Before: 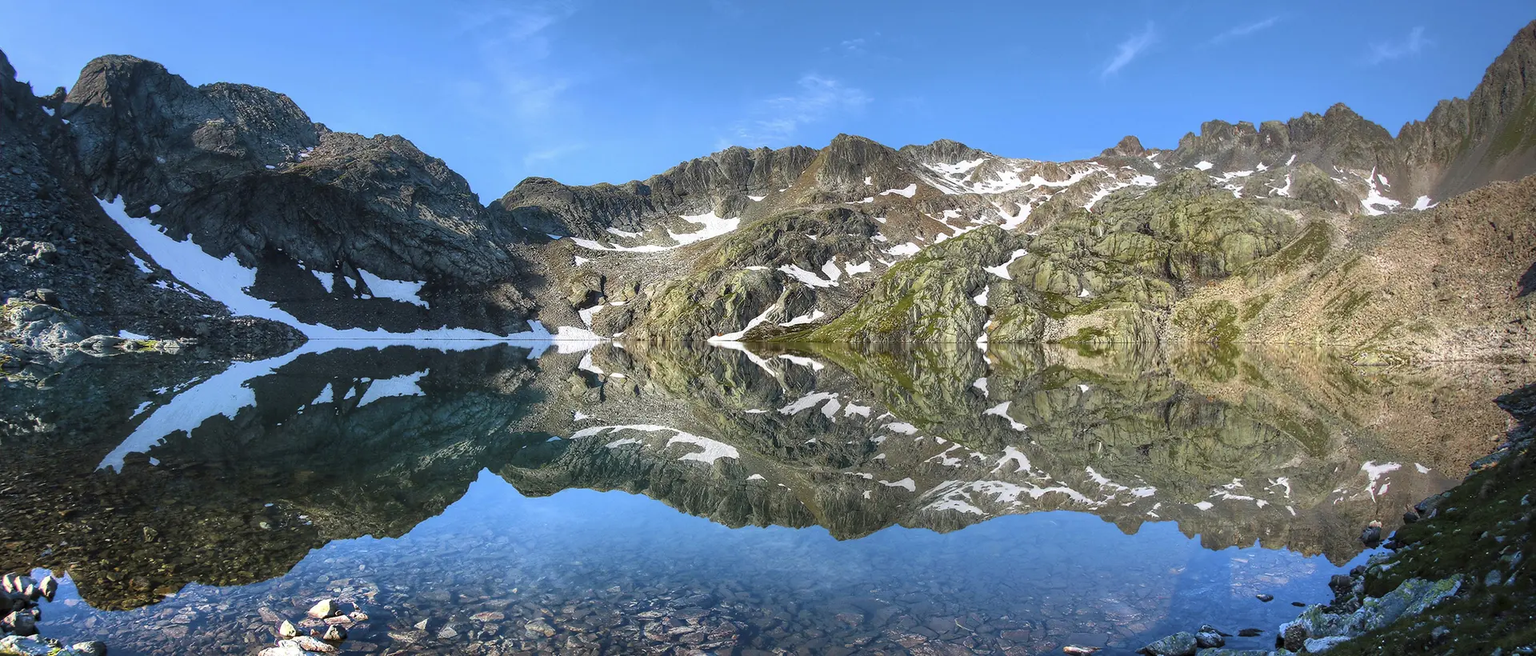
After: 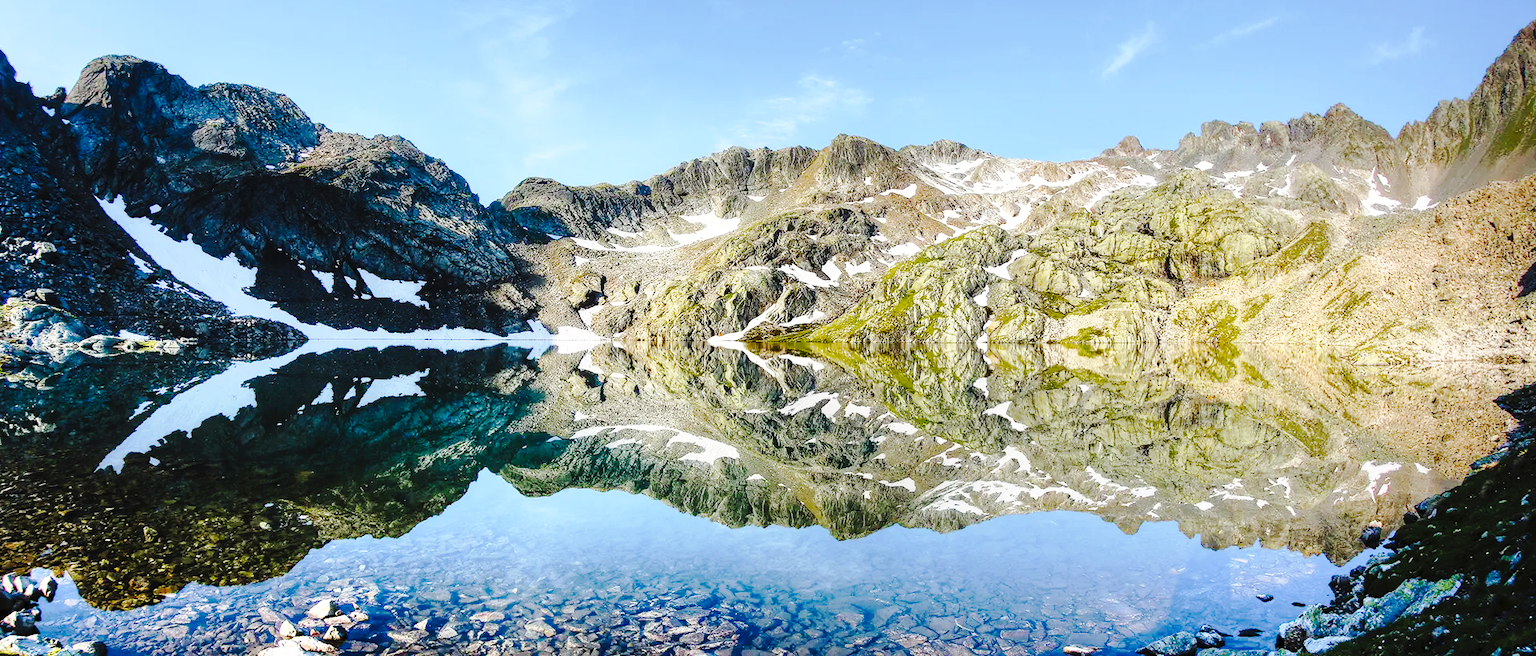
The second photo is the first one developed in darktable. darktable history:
tone curve: curves: ch0 [(0, 0) (0.003, 0.002) (0.011, 0.009) (0.025, 0.018) (0.044, 0.03) (0.069, 0.043) (0.1, 0.057) (0.136, 0.079) (0.177, 0.125) (0.224, 0.178) (0.277, 0.255) (0.335, 0.341) (0.399, 0.443) (0.468, 0.553) (0.543, 0.644) (0.623, 0.718) (0.709, 0.779) (0.801, 0.849) (0.898, 0.929) (1, 1)], preserve colors none
base curve: curves: ch0 [(0, 0) (0.036, 0.037) (0.121, 0.228) (0.46, 0.76) (0.859, 0.983) (1, 1)], preserve colors none
color calibration: output colorfulness [0, 0.315, 0, 0], x 0.341, y 0.355, temperature 5166 K
